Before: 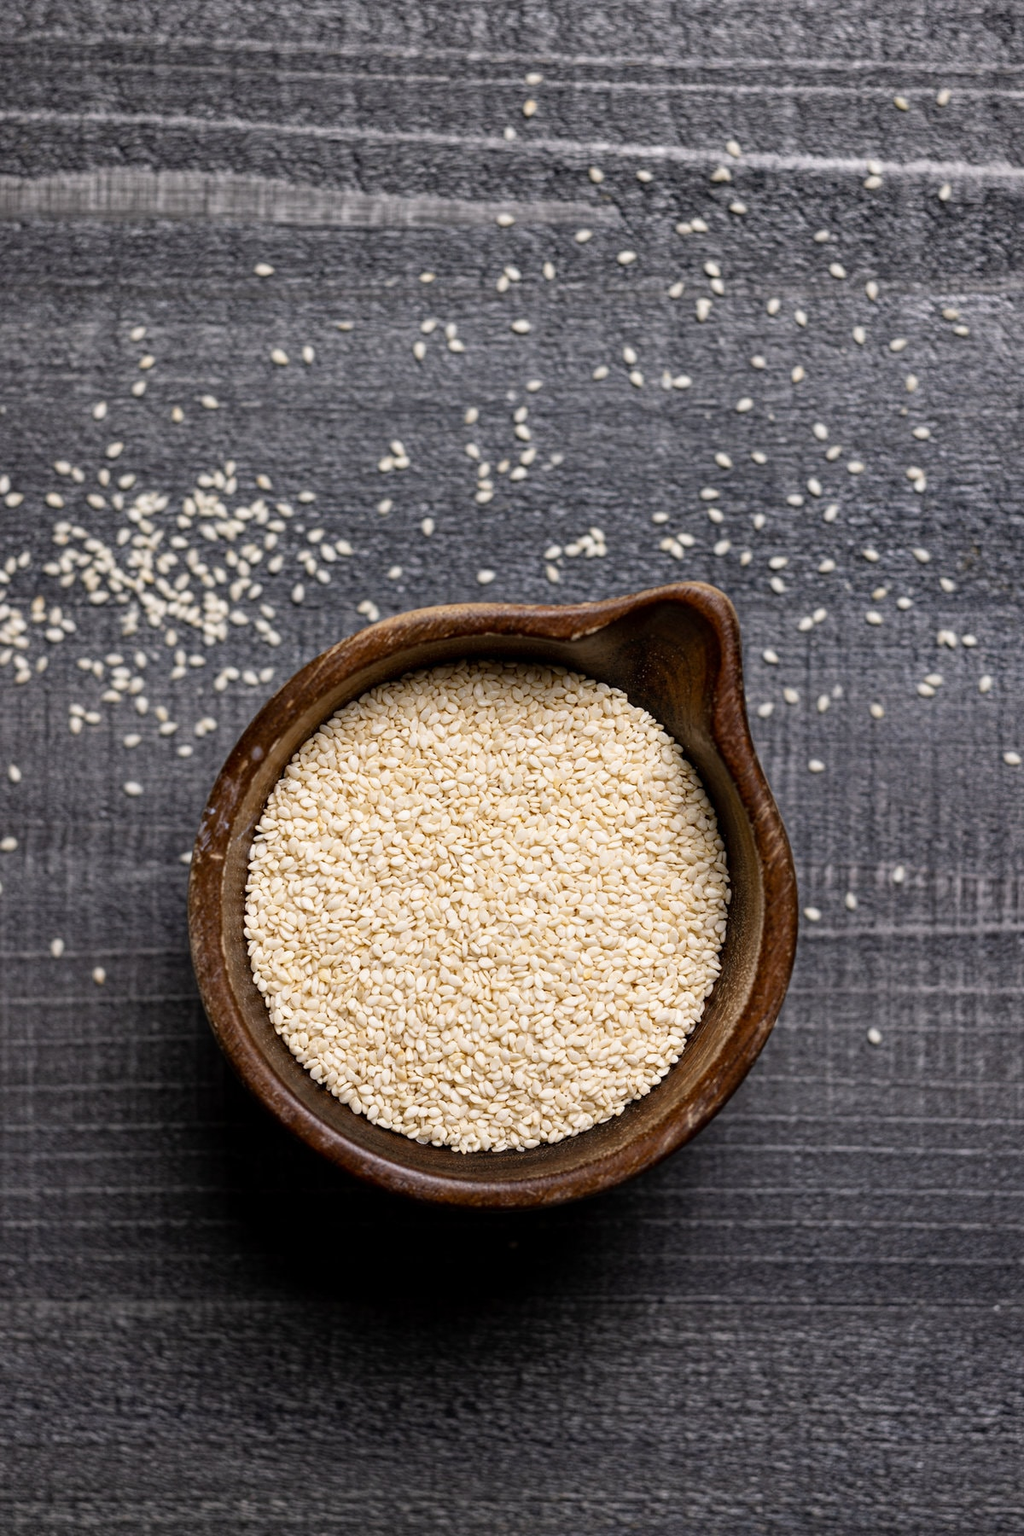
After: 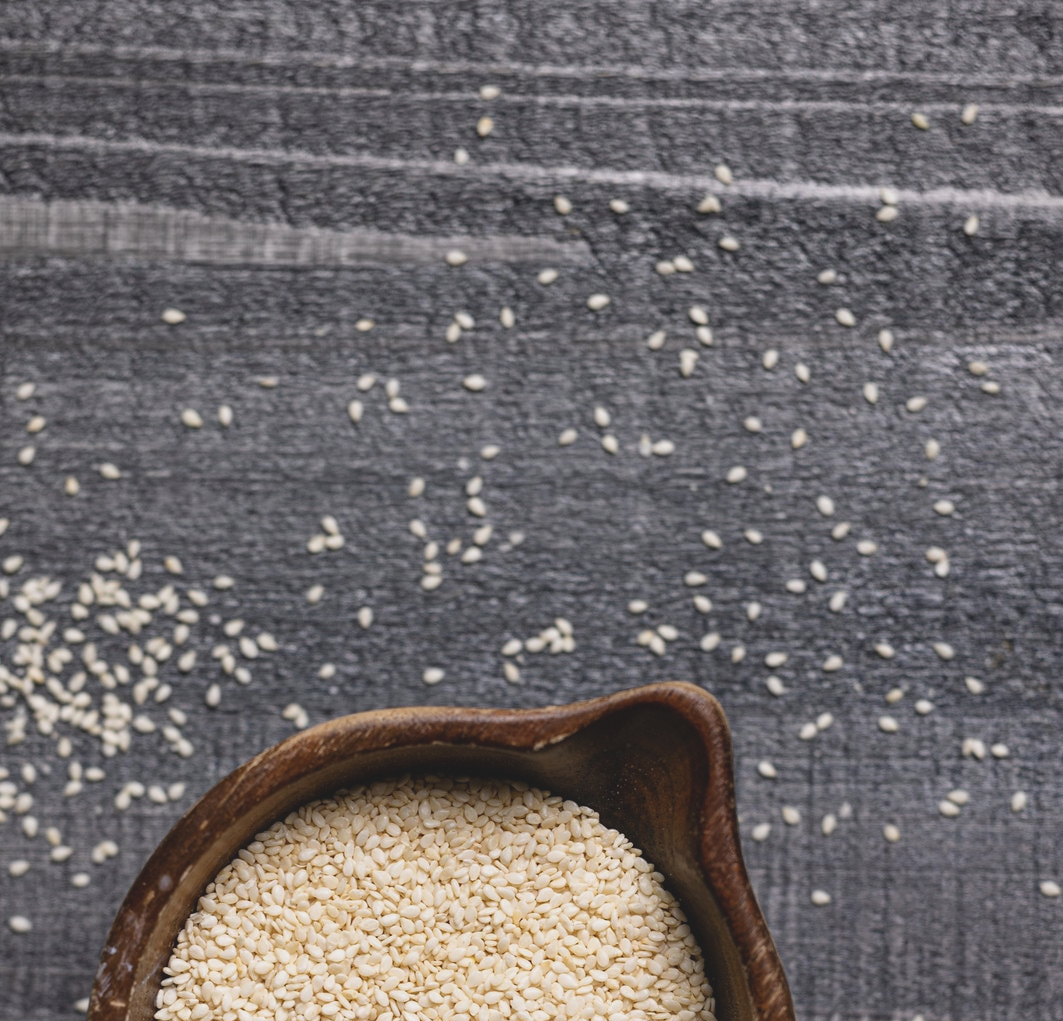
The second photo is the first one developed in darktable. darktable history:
exposure: black level correction -0.014, exposure -0.195 EV, compensate highlight preservation false
crop and rotate: left 11.388%, bottom 43.264%
